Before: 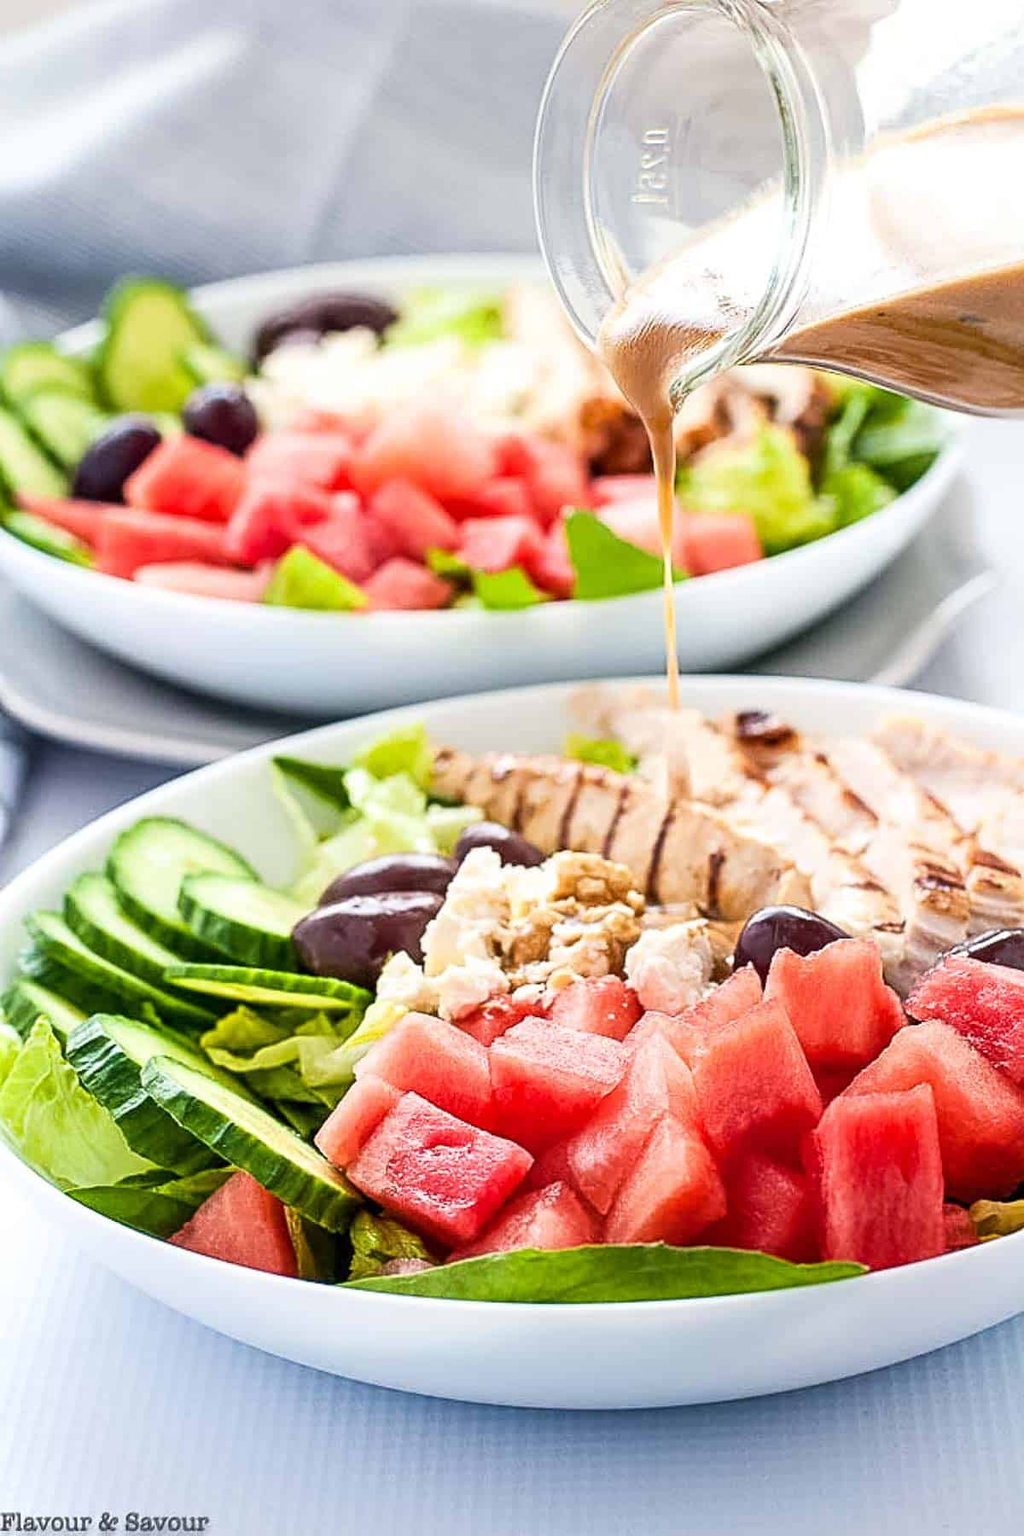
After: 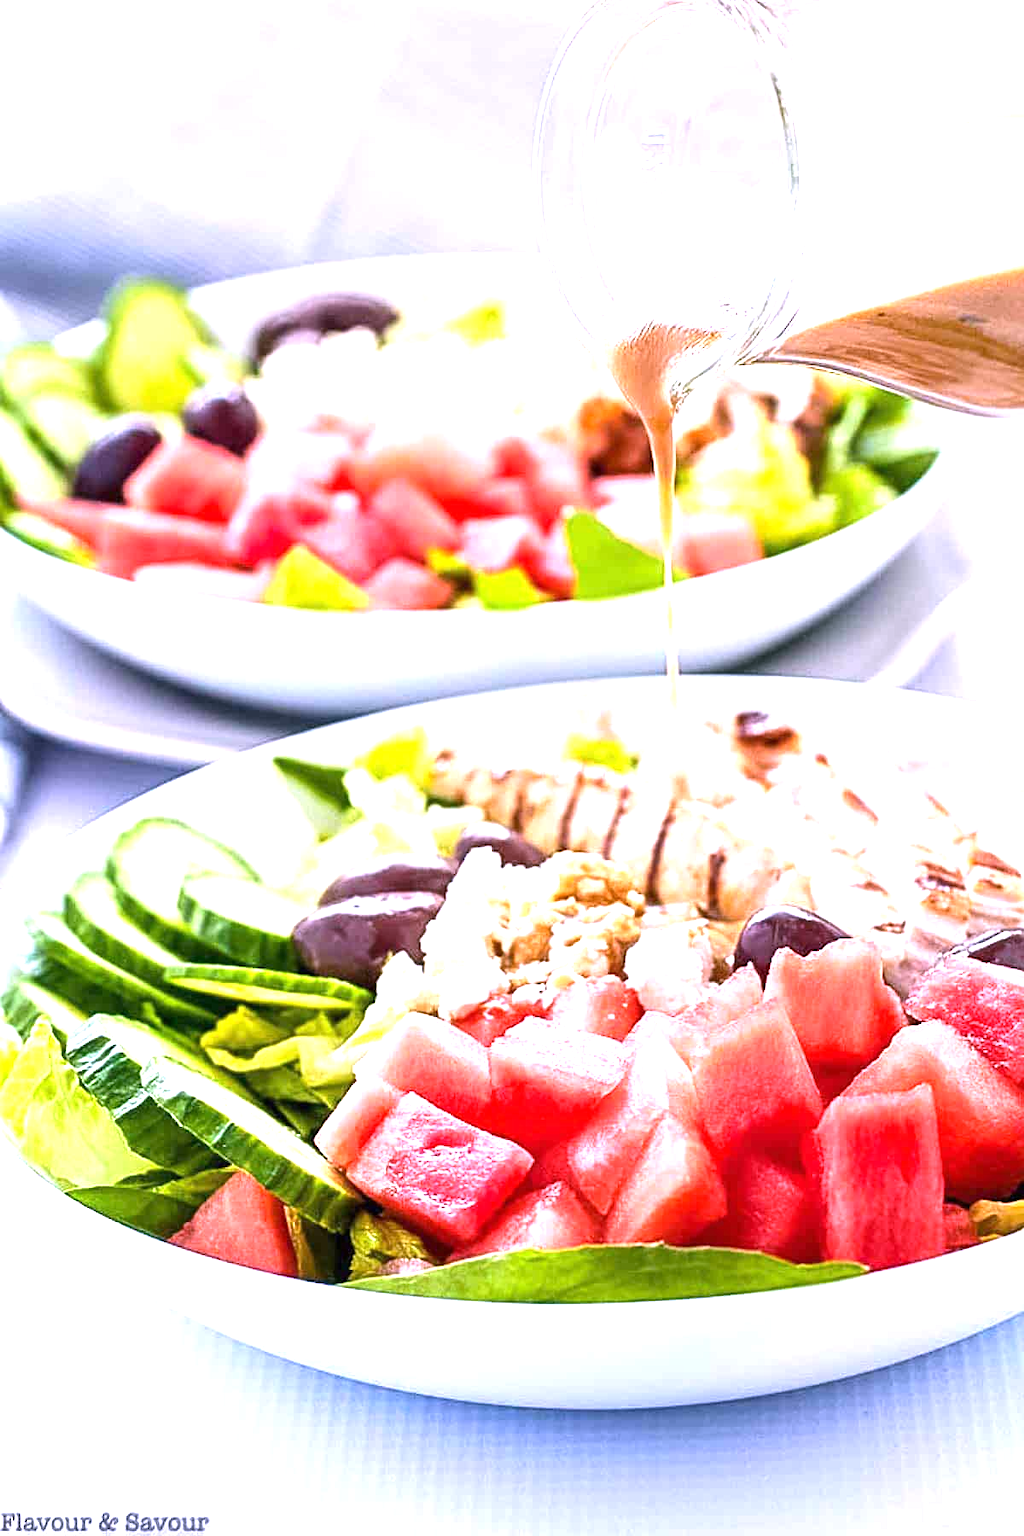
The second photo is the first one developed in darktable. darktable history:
white balance: red 1.042, blue 1.17
exposure: black level correction 0, exposure 0.877 EV, compensate exposure bias true, compensate highlight preservation false
